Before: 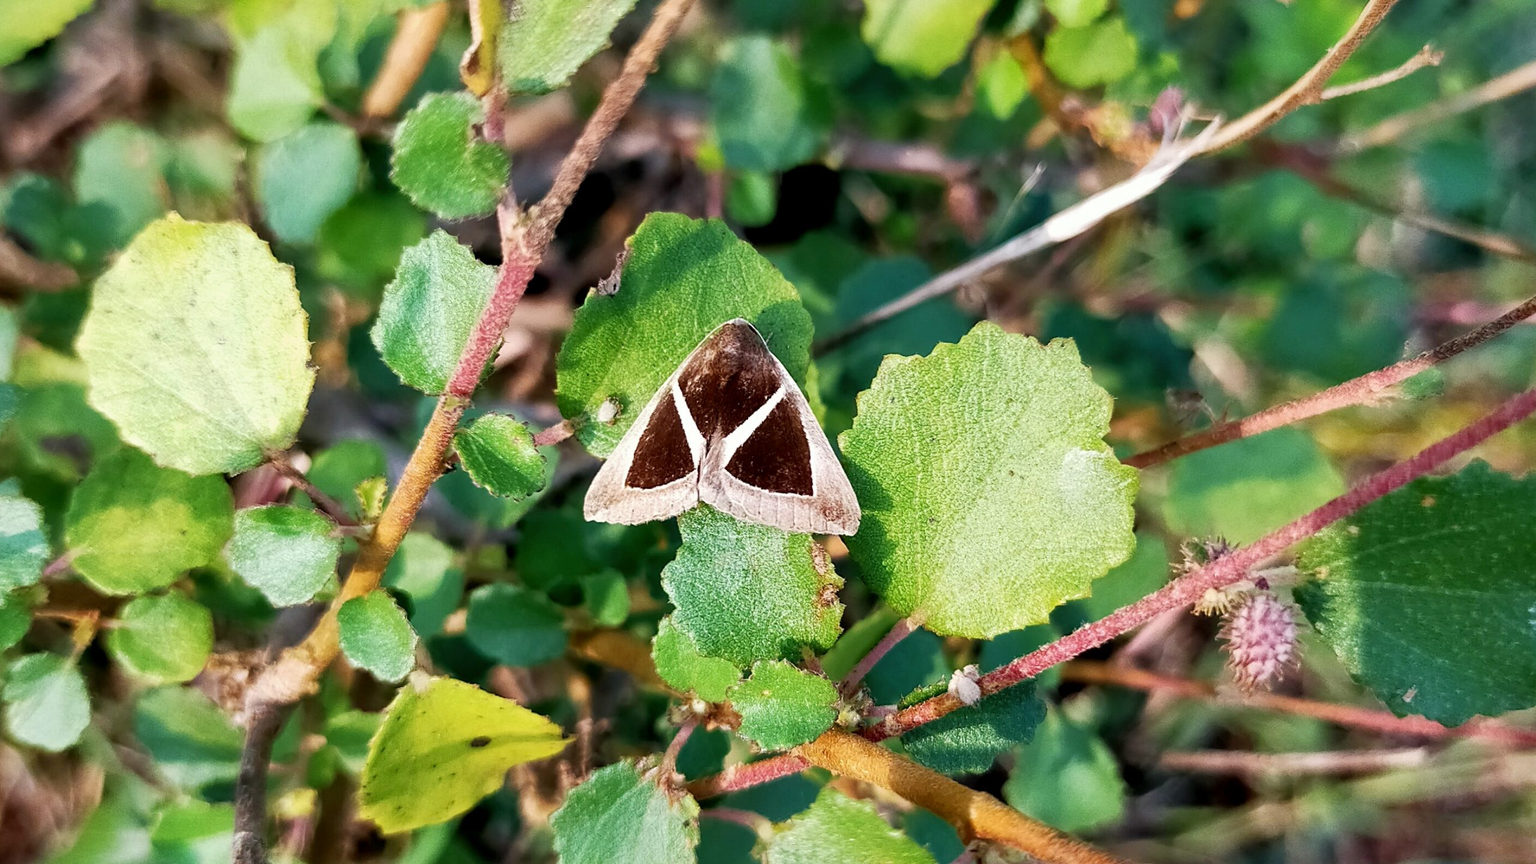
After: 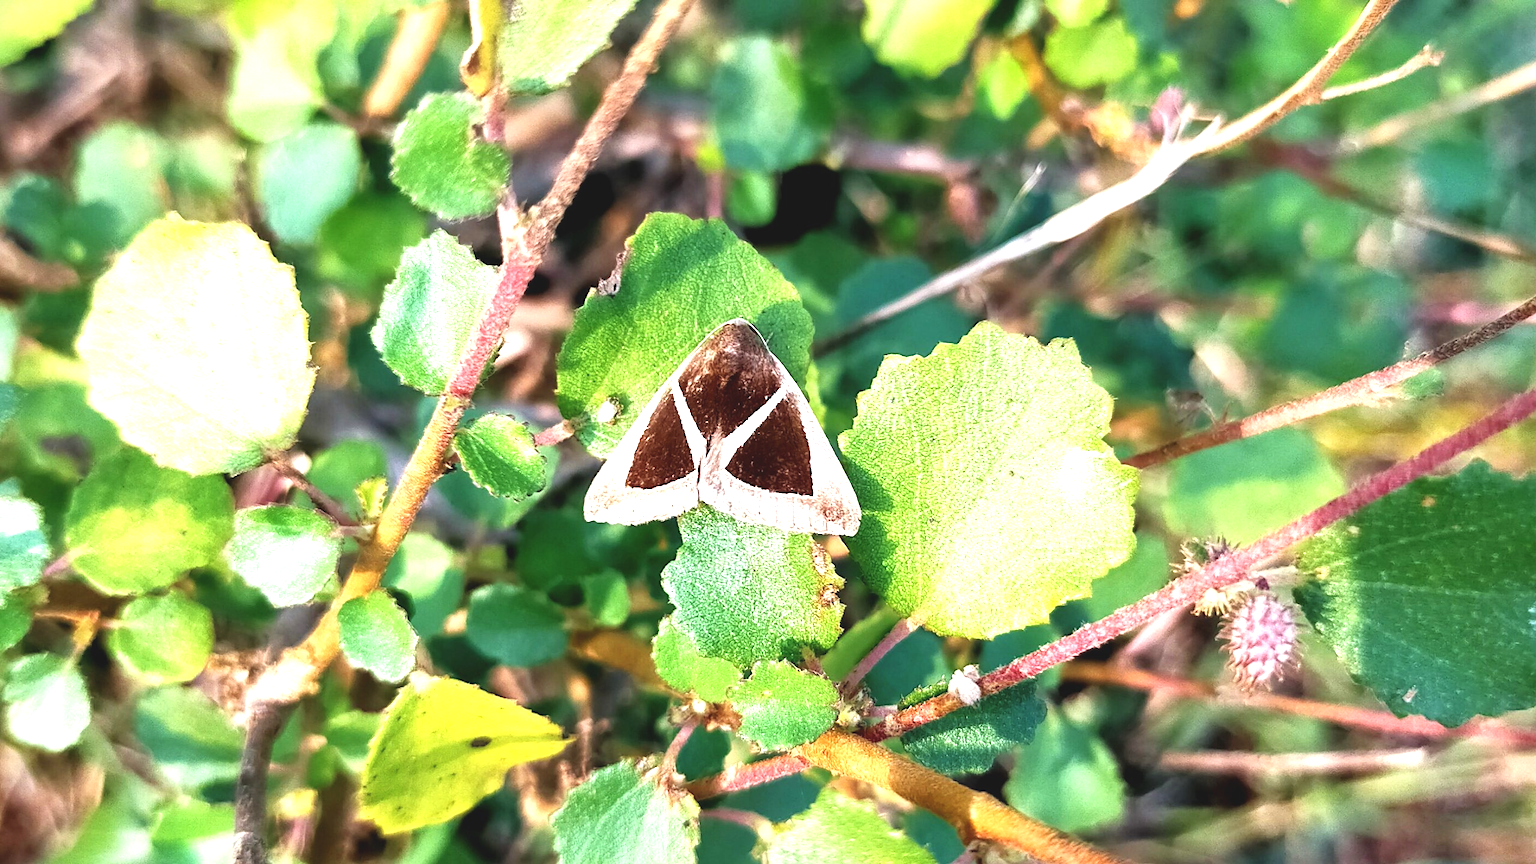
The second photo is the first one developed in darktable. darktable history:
exposure: black level correction -0.005, exposure 1.001 EV, compensate highlight preservation false
